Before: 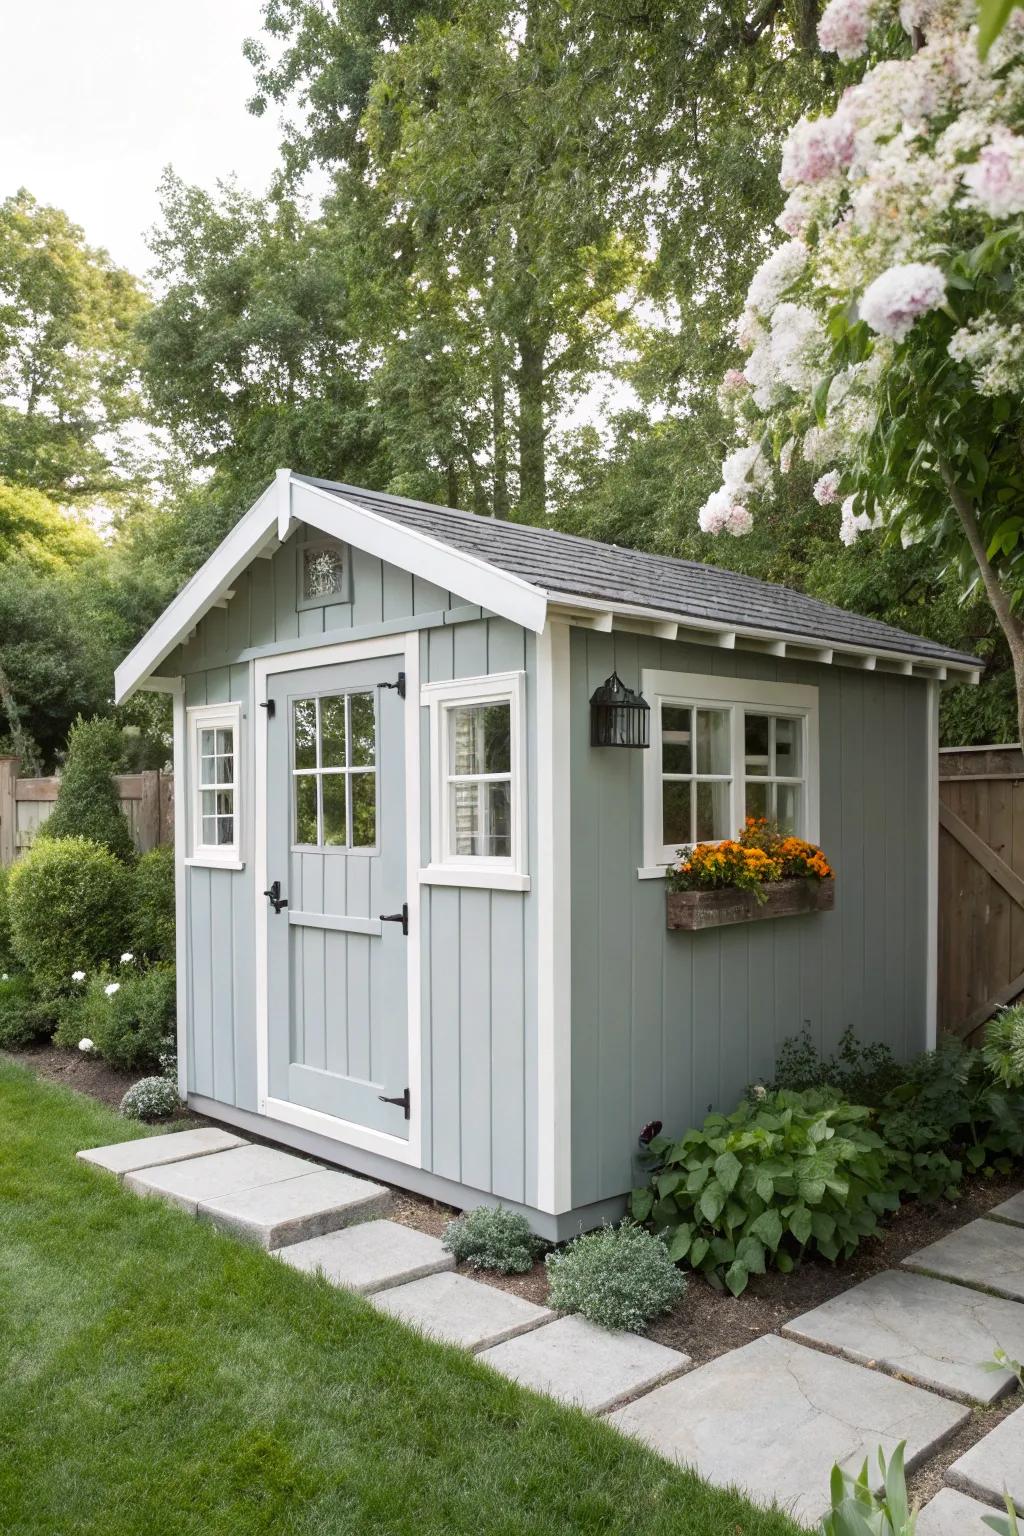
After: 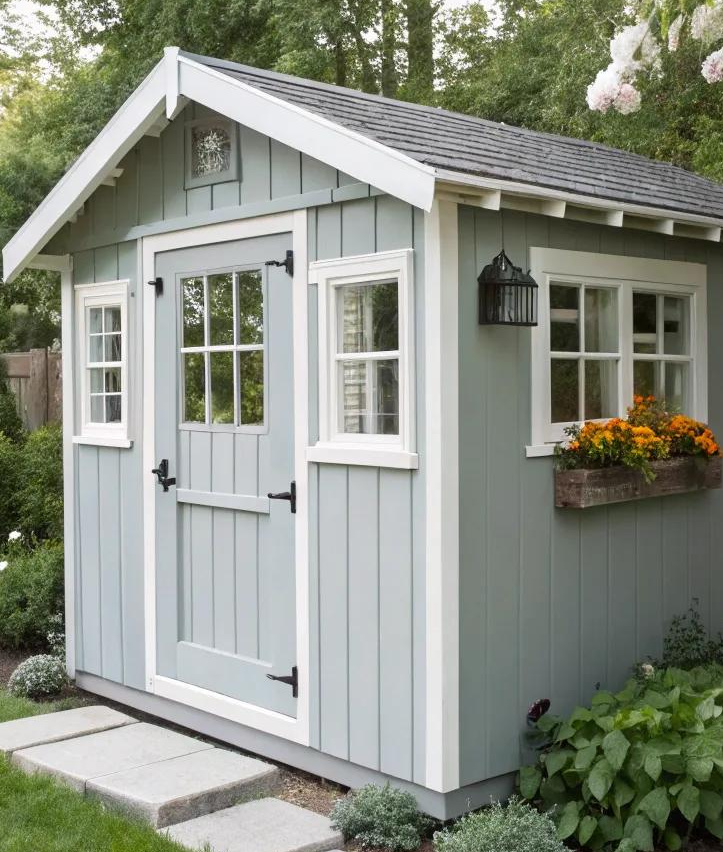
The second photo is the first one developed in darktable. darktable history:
crop: left 11.026%, top 27.519%, right 18.313%, bottom 16.947%
